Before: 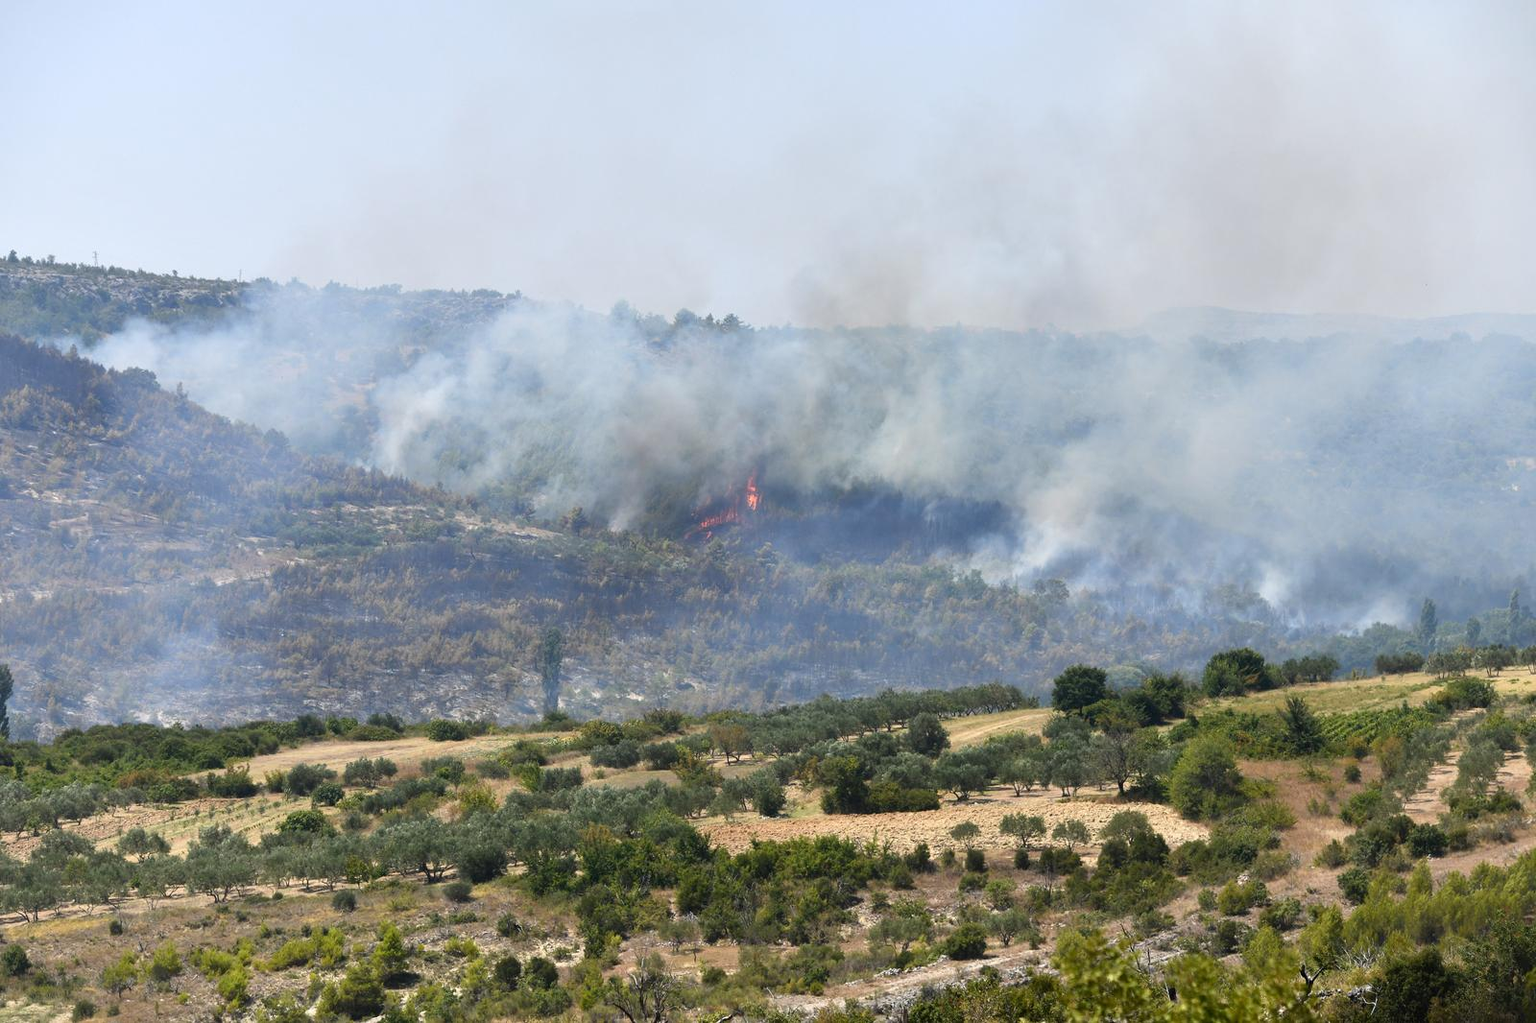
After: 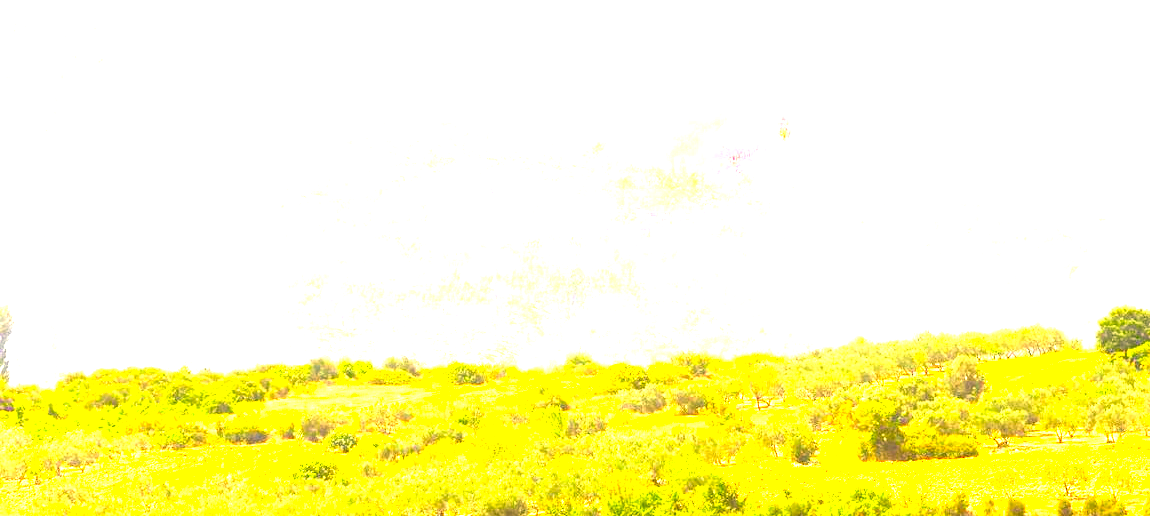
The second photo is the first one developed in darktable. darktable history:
color correction: highlights a* 10.63, highlights b* 30.38, shadows a* 2.62, shadows b* 16.74, saturation 1.76
crop: top 36.39%, right 28.114%, bottom 15.118%
exposure: black level correction 0, exposure 3.995 EV, compensate highlight preservation false
contrast brightness saturation: contrast -0.162, brightness 0.052, saturation -0.123
